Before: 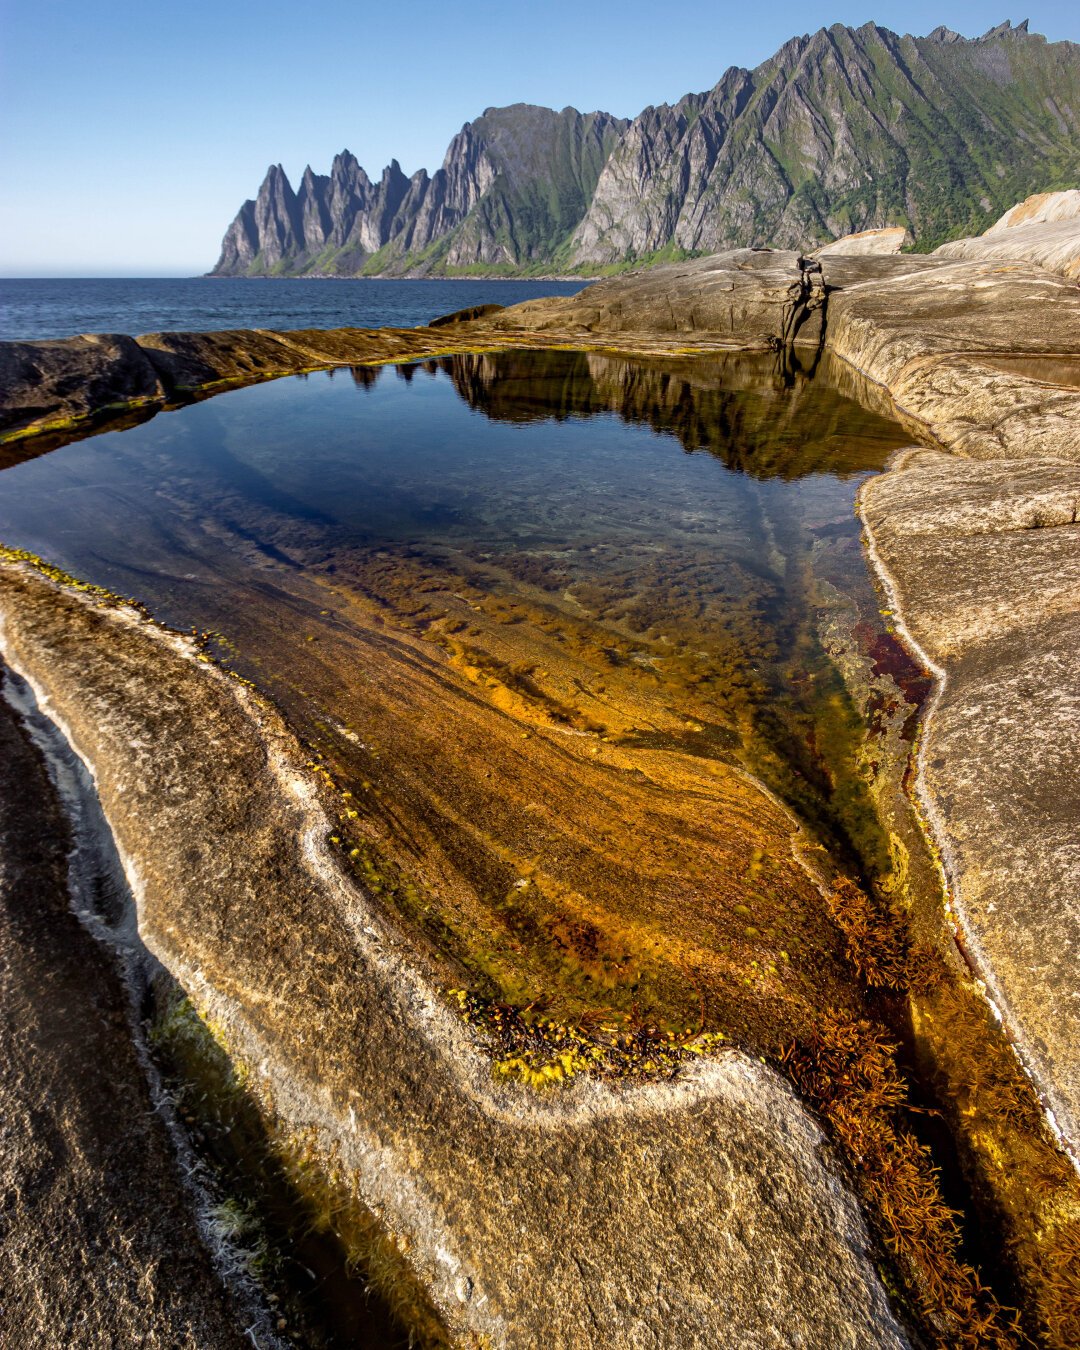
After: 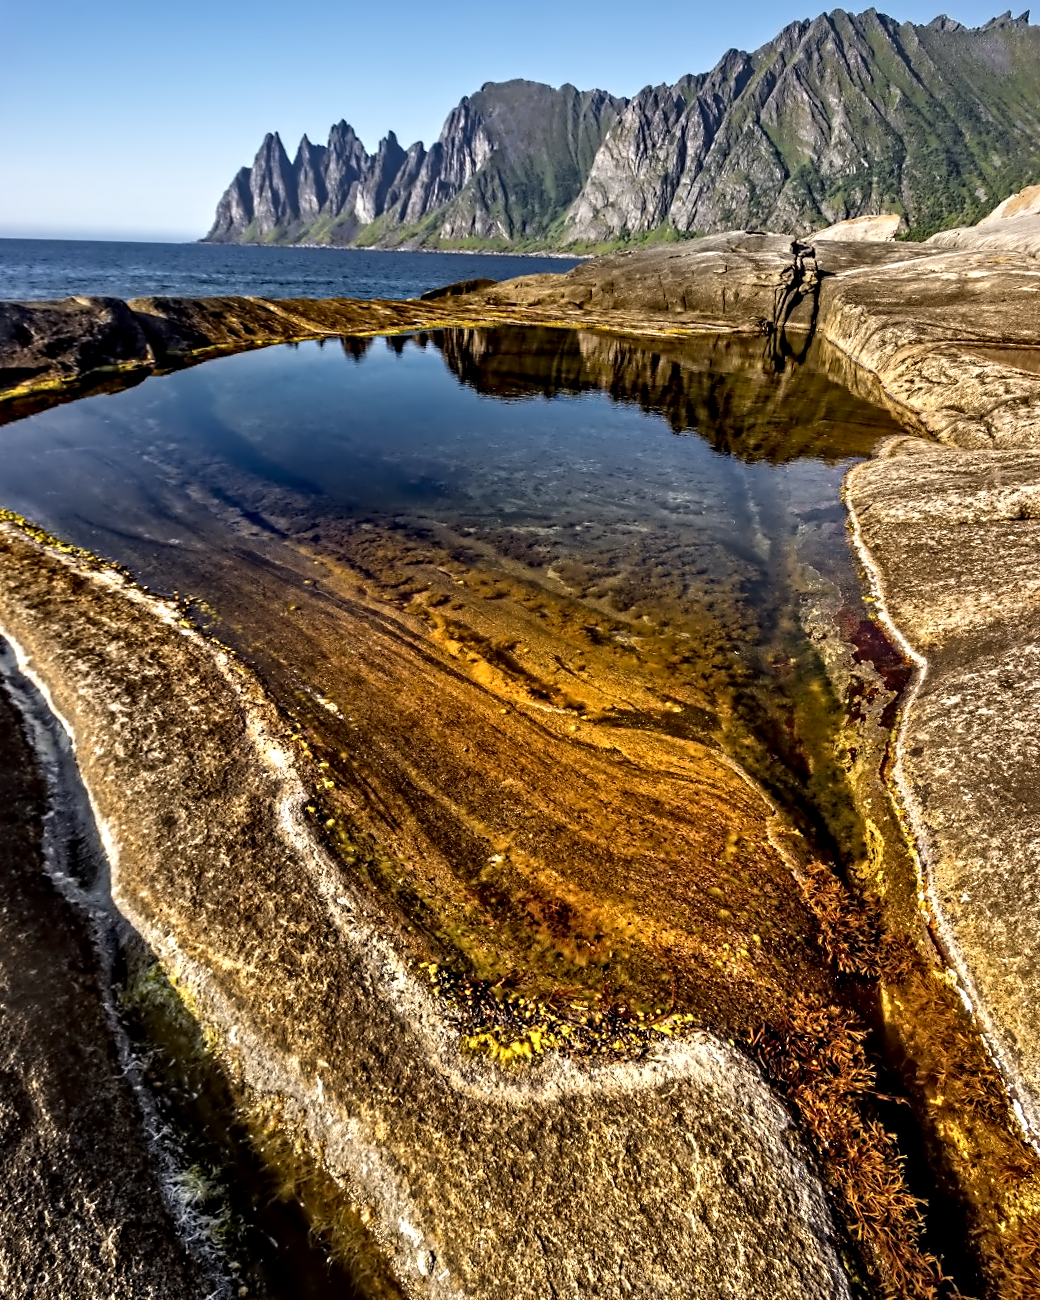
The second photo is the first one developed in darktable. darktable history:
contrast equalizer: octaves 7, y [[0.5, 0.542, 0.583, 0.625, 0.667, 0.708], [0.5 ×6], [0.5 ×6], [0, 0.033, 0.067, 0.1, 0.133, 0.167], [0, 0.05, 0.1, 0.15, 0.2, 0.25]]
color correction: highlights b* -0.008, saturation 1.09
crop and rotate: angle -1.76°
